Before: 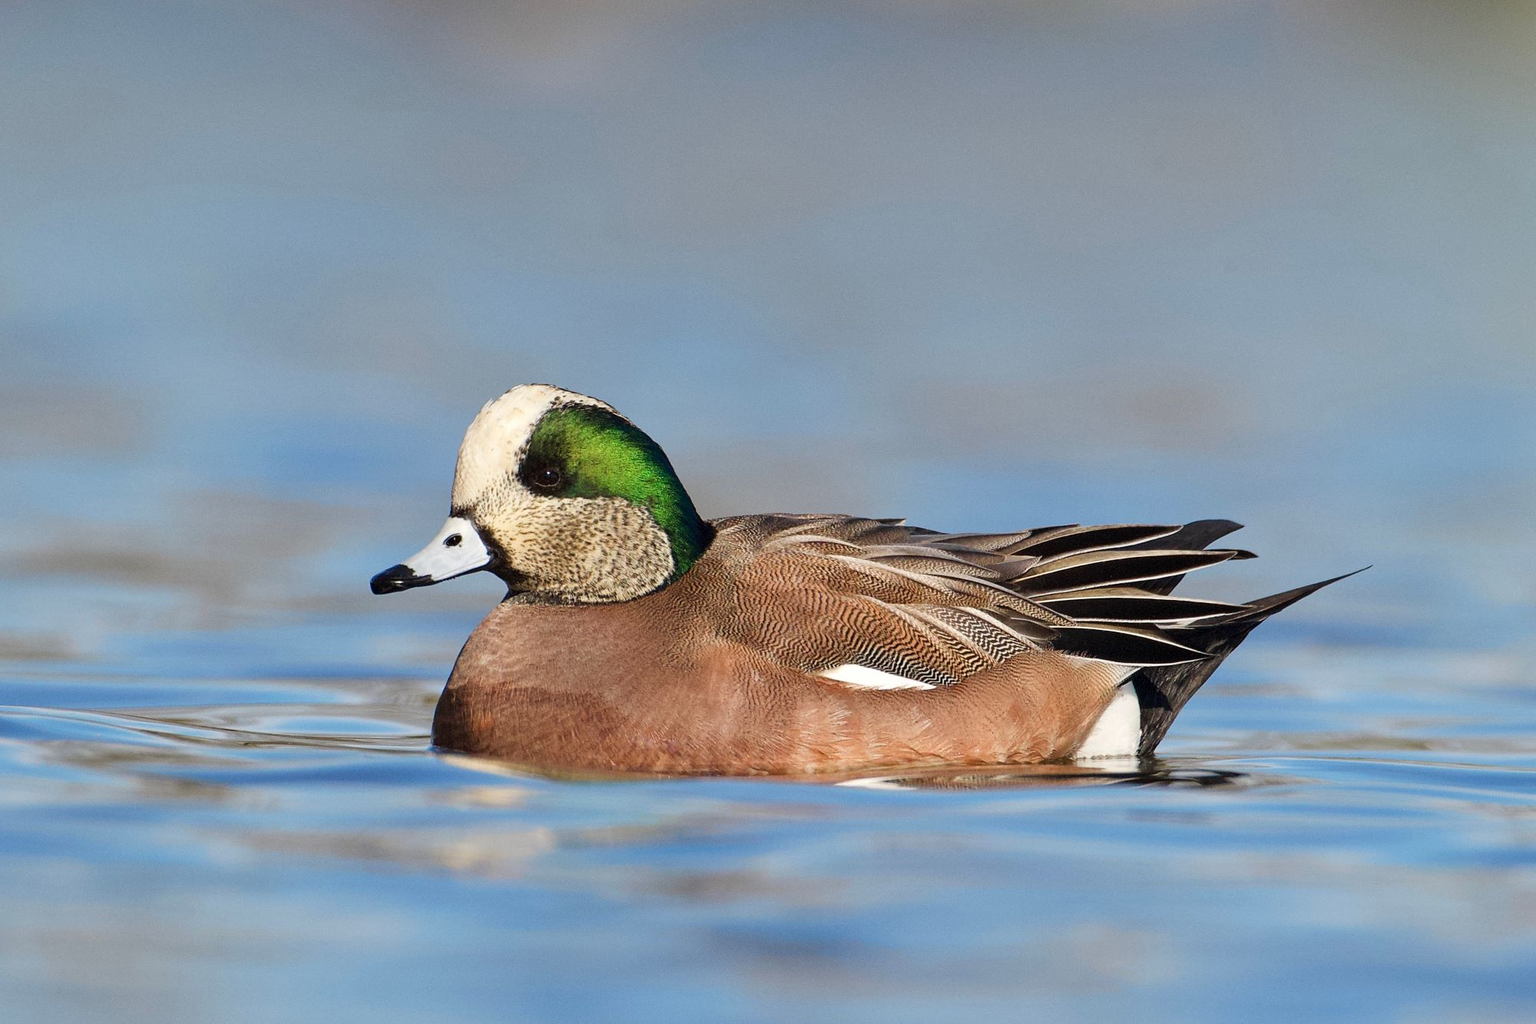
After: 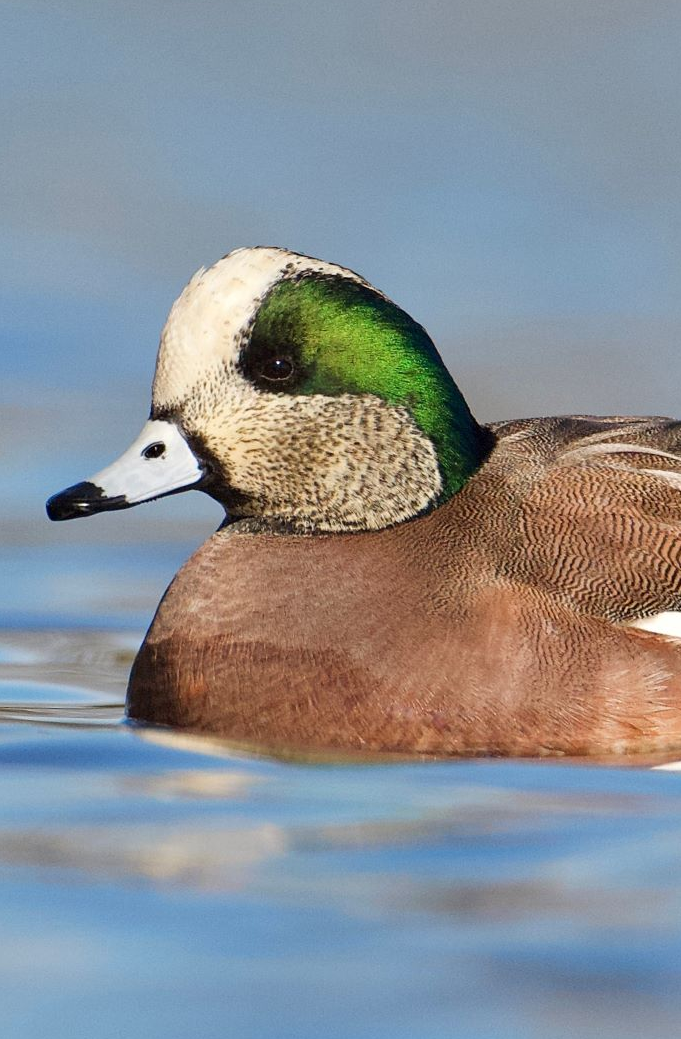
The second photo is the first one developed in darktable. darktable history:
crop and rotate: left 21.829%, top 19.042%, right 44.076%, bottom 3.001%
